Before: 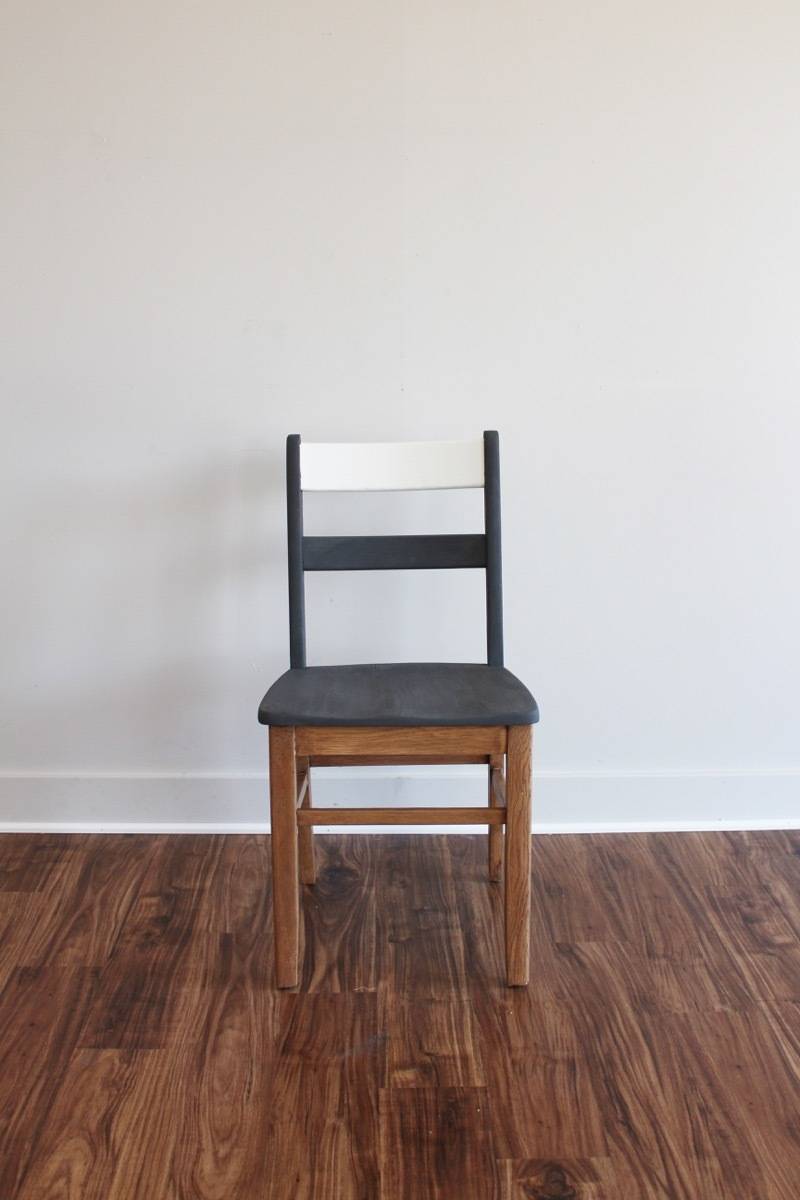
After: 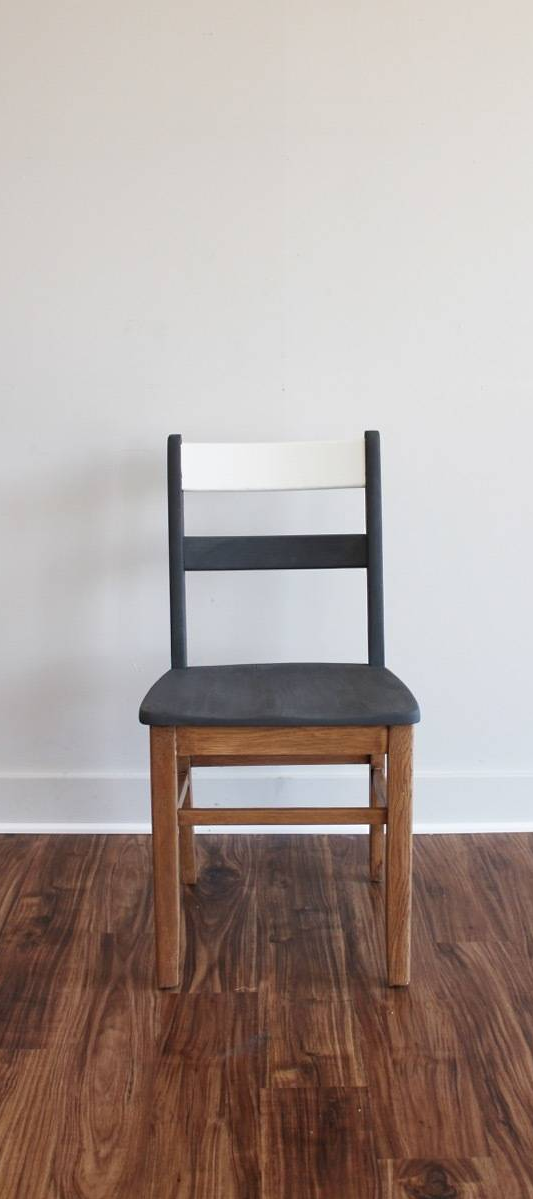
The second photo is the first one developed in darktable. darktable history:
crop and rotate: left 15.055%, right 18.278%
sharpen: radius 5.325, amount 0.312, threshold 26.433
white balance: emerald 1
